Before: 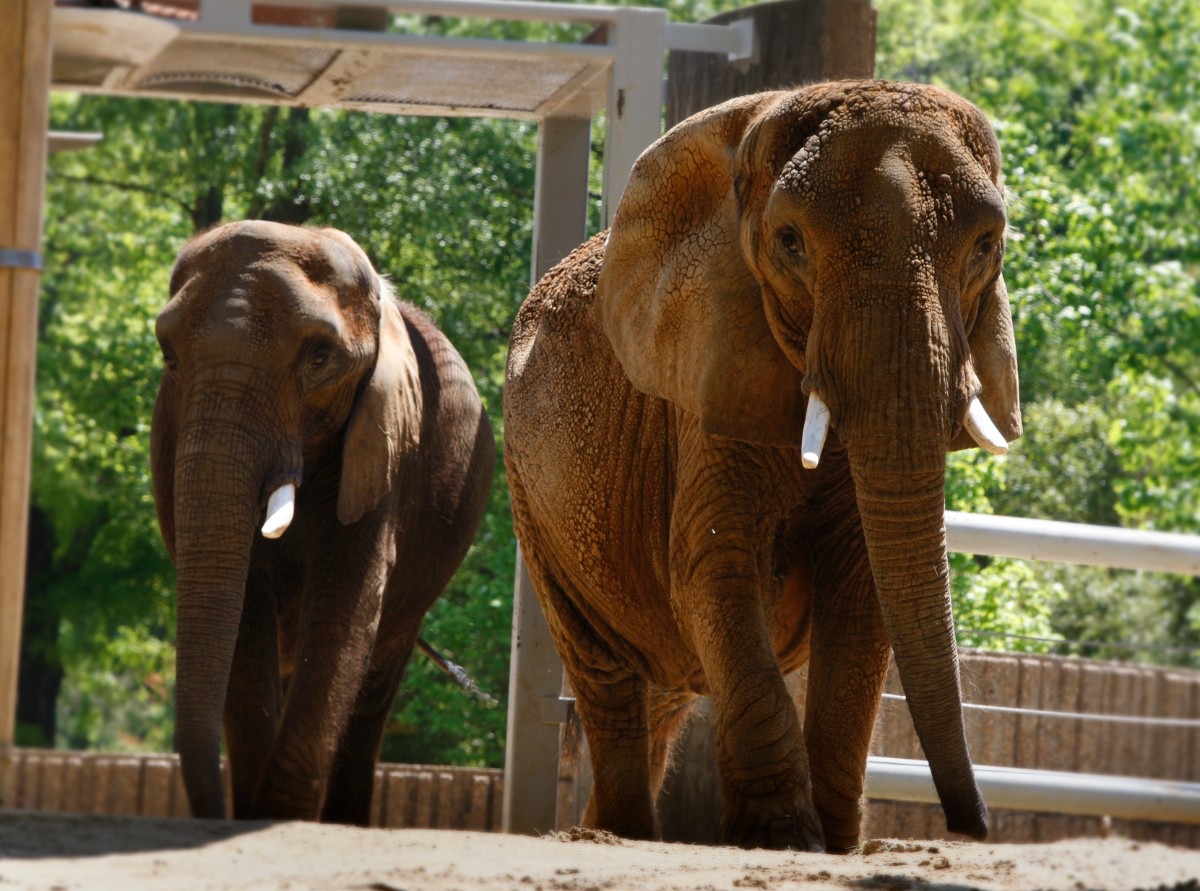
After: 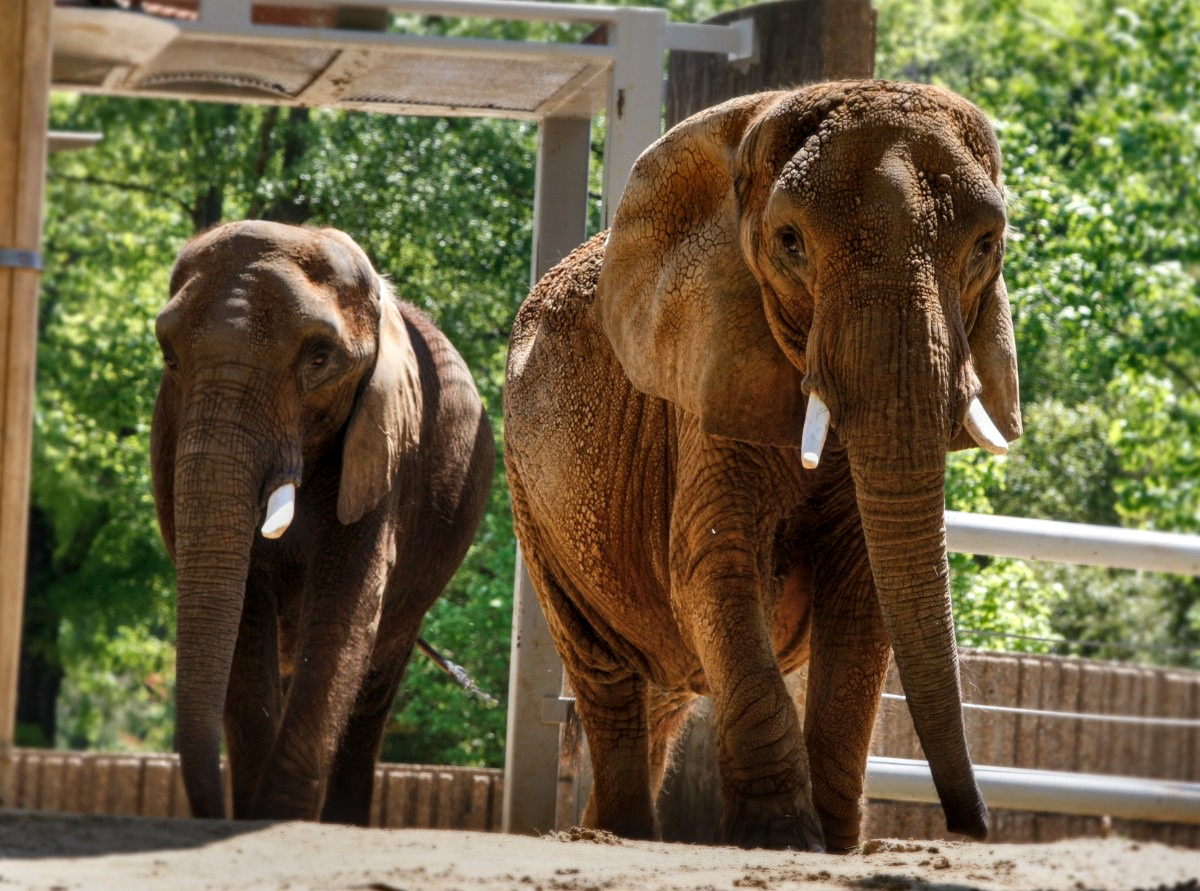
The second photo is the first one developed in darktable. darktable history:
local contrast: highlights 55%, shadows 53%, detail 130%, midtone range 0.457
shadows and highlights: soften with gaussian
